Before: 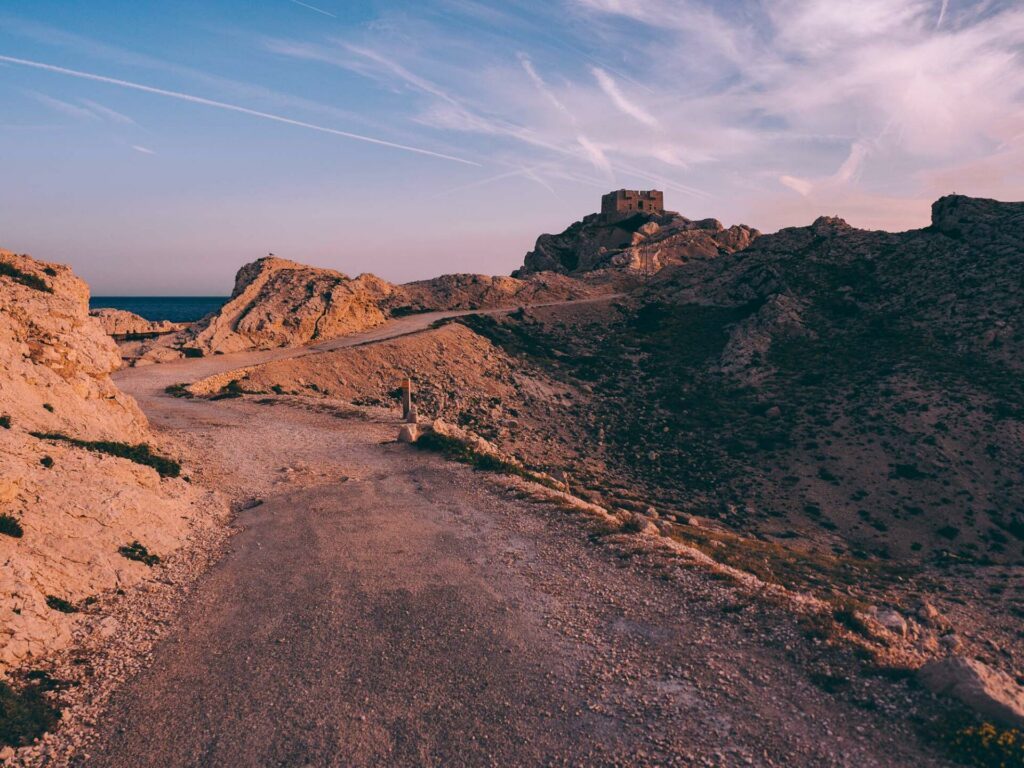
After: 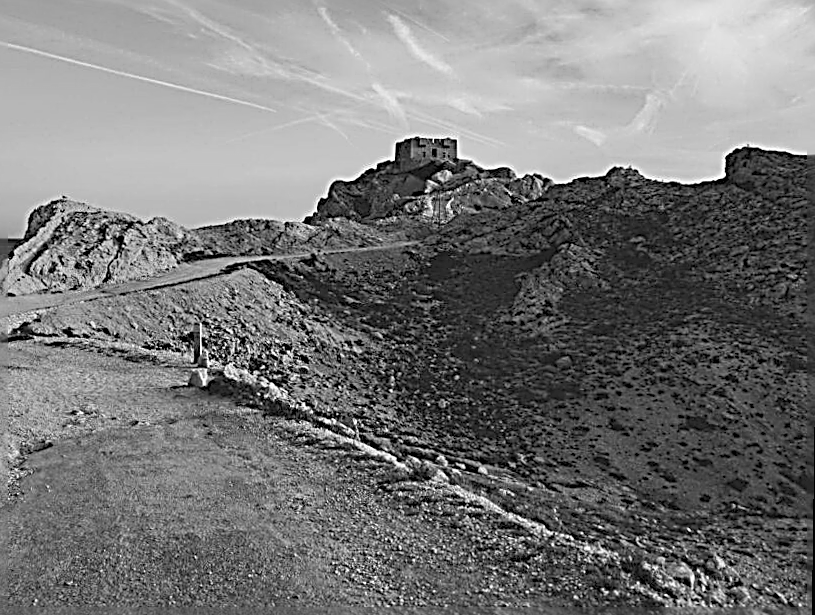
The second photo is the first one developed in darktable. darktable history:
sharpen: radius 3.158, amount 1.731
contrast brightness saturation: brightness 0.15
shadows and highlights: radius 331.84, shadows 53.55, highlights -100, compress 94.63%, highlights color adjustment 73.23%, soften with gaussian
monochrome: a 32, b 64, size 2.3, highlights 1
crop and rotate: left 20.74%, top 7.912%, right 0.375%, bottom 13.378%
rotate and perspective: rotation 0.8°, automatic cropping off
